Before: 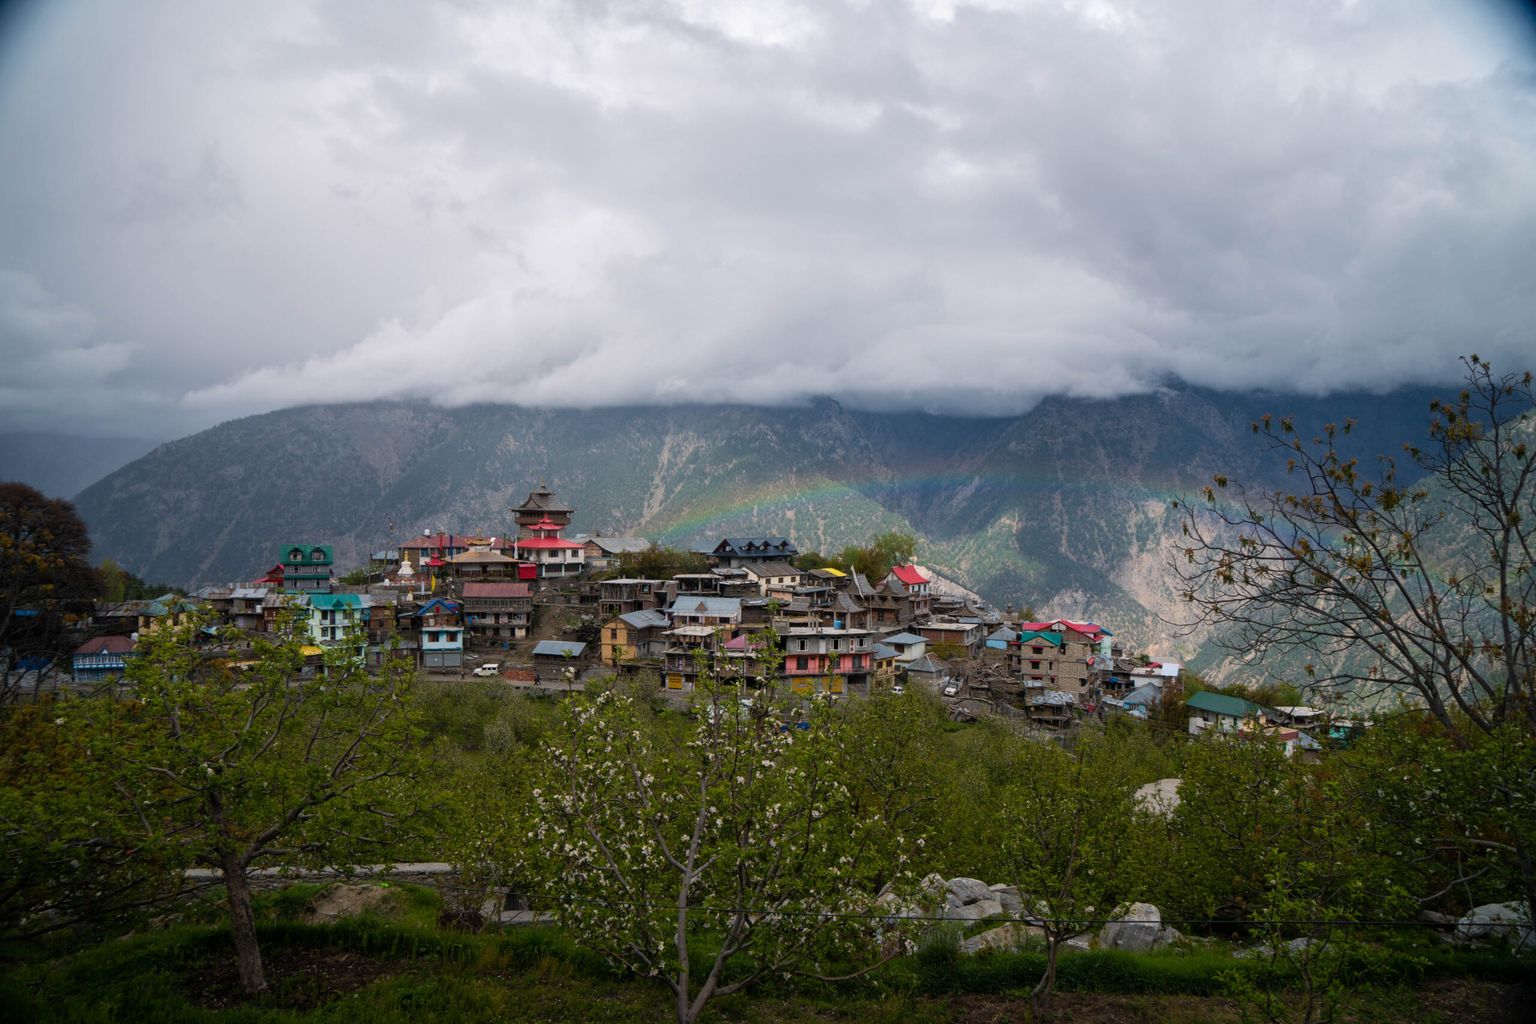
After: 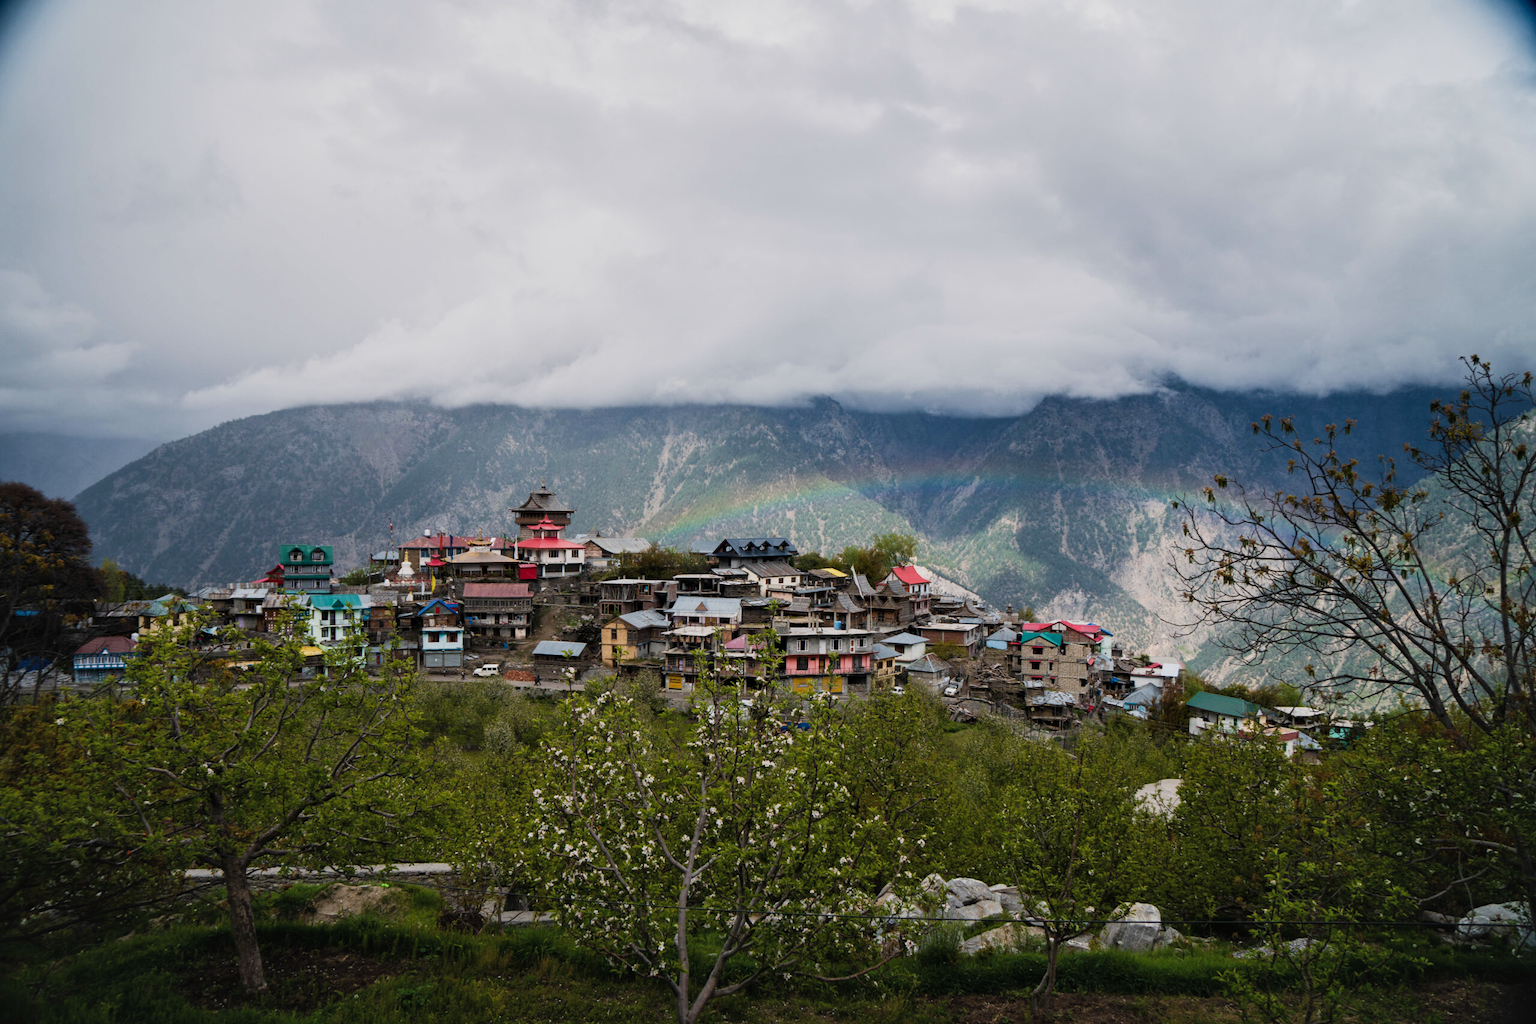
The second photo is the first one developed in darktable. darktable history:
sigmoid: on, module defaults
color balance: lift [1.007, 1, 1, 1], gamma [1.097, 1, 1, 1]
contrast equalizer: y [[0.546, 0.552, 0.554, 0.554, 0.552, 0.546], [0.5 ×6], [0.5 ×6], [0 ×6], [0 ×6]]
